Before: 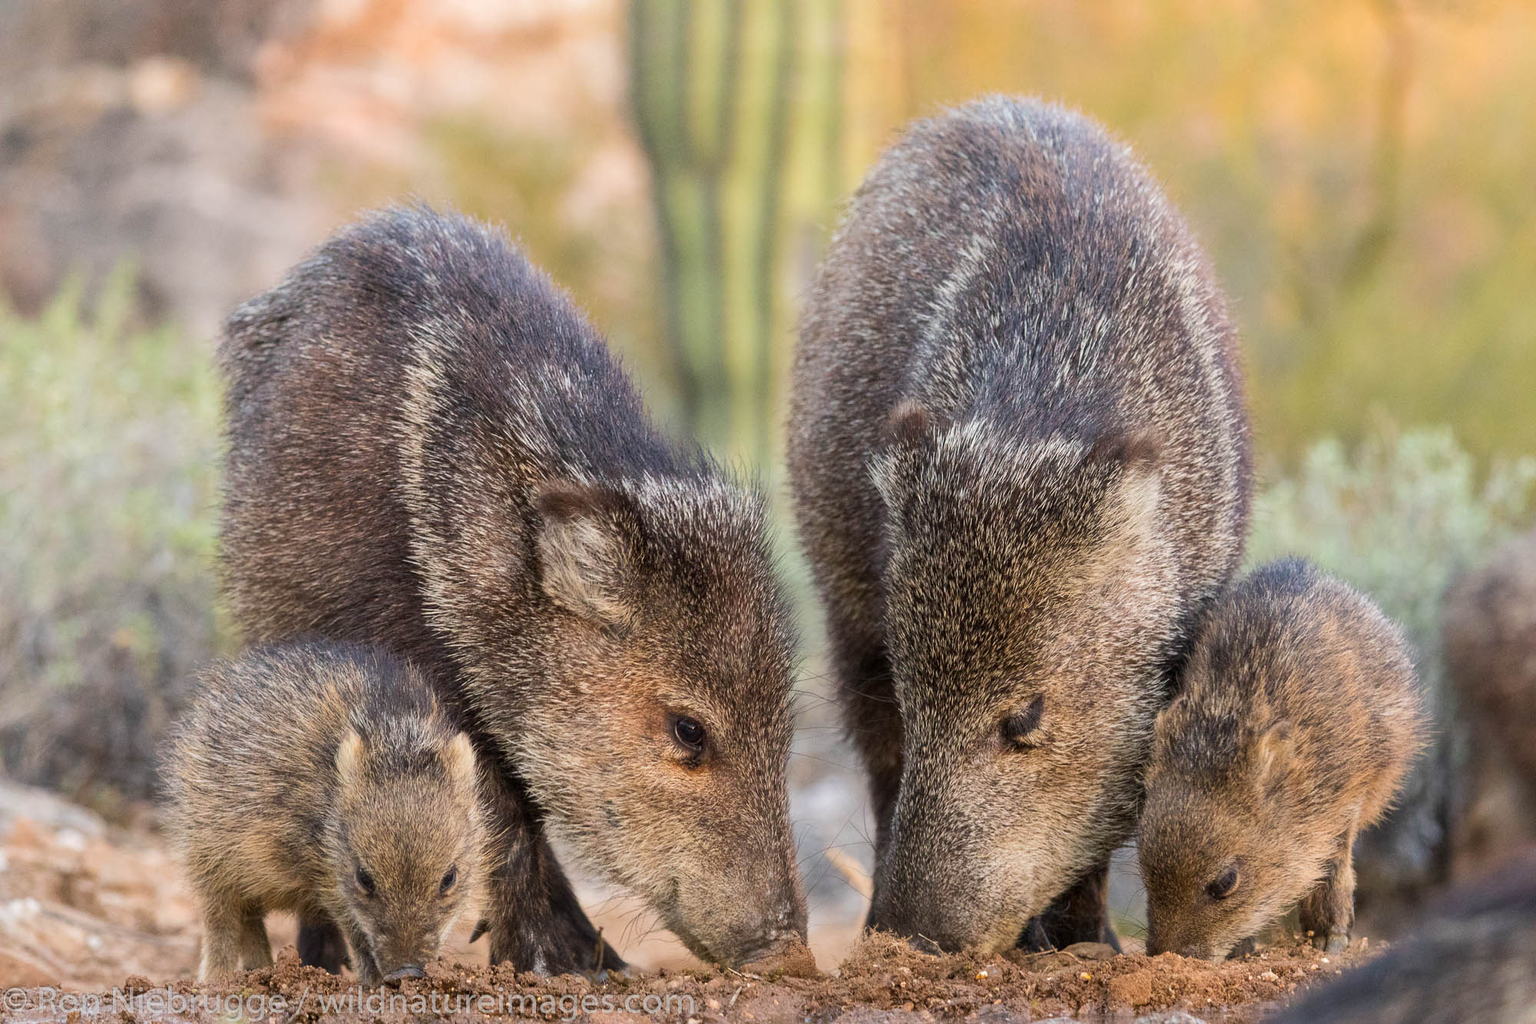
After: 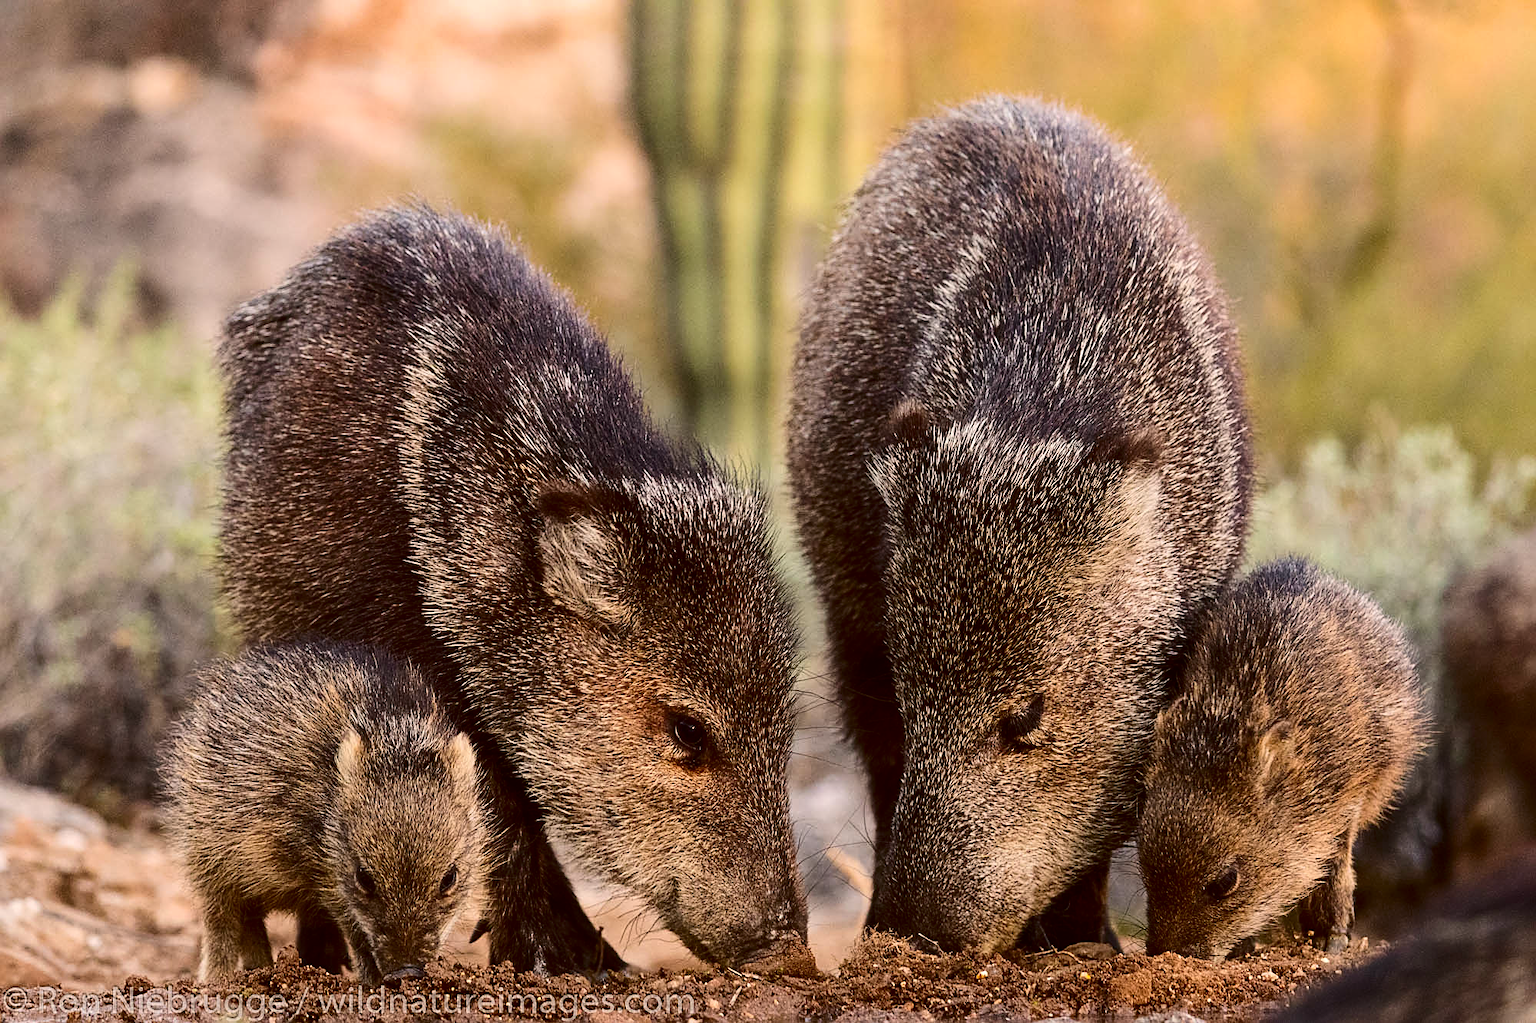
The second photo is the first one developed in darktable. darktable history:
sharpen: on, module defaults
contrast brightness saturation: contrast 0.236, brightness -0.245, saturation 0.138
color correction: highlights a* 6.3, highlights b* 8.06, shadows a* 5.48, shadows b* 7.42, saturation 0.892
